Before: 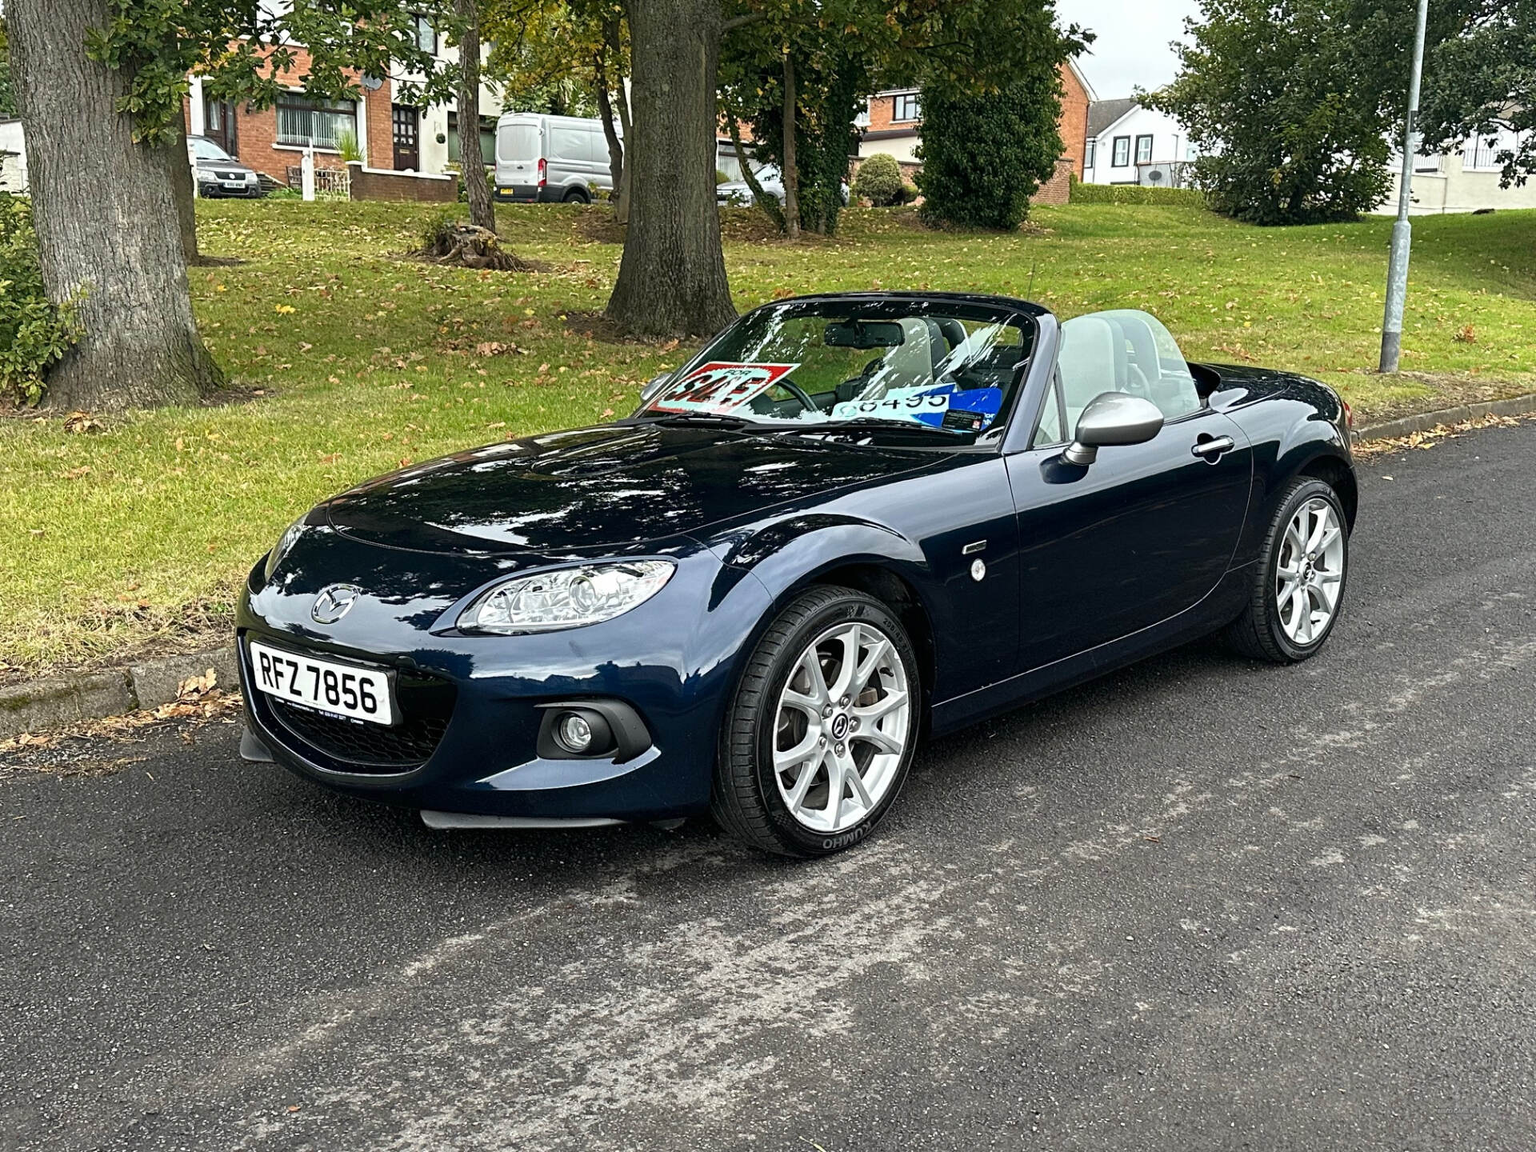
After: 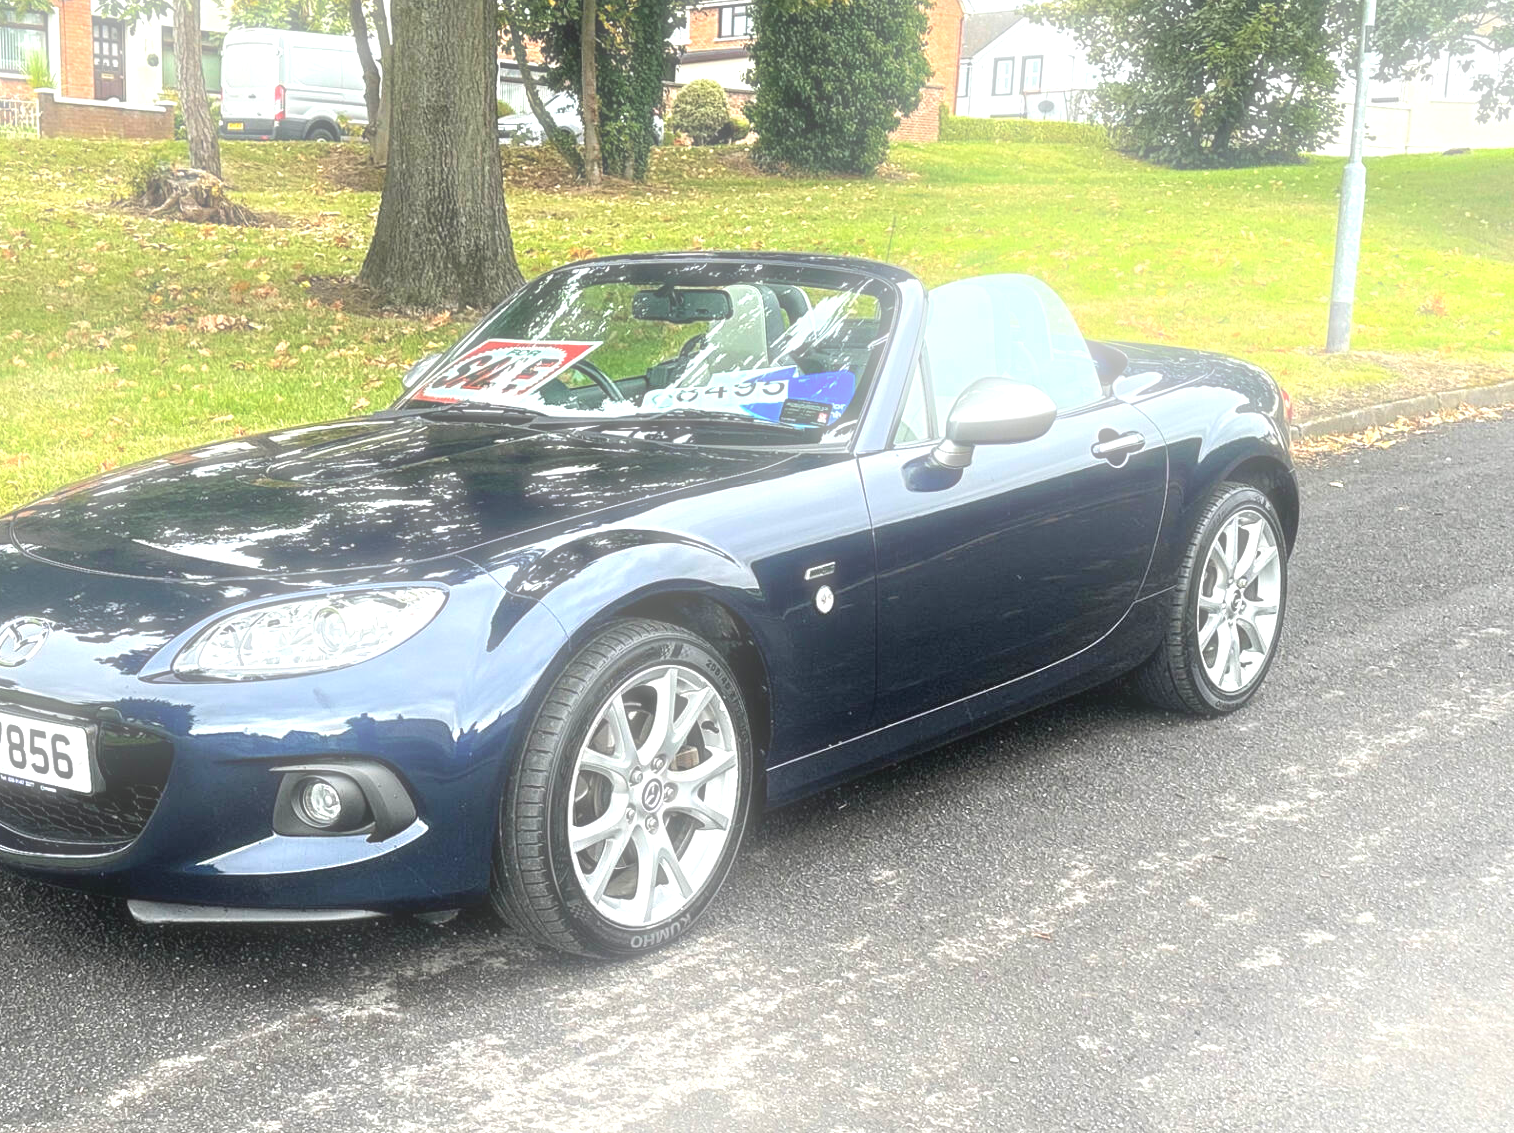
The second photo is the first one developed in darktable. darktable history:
crop and rotate: left 20.74%, top 7.912%, right 0.375%, bottom 13.378%
bloom: on, module defaults
local contrast: on, module defaults
exposure: black level correction 0, exposure 0.9 EV, compensate highlight preservation false
haze removal: strength -0.1, adaptive false
